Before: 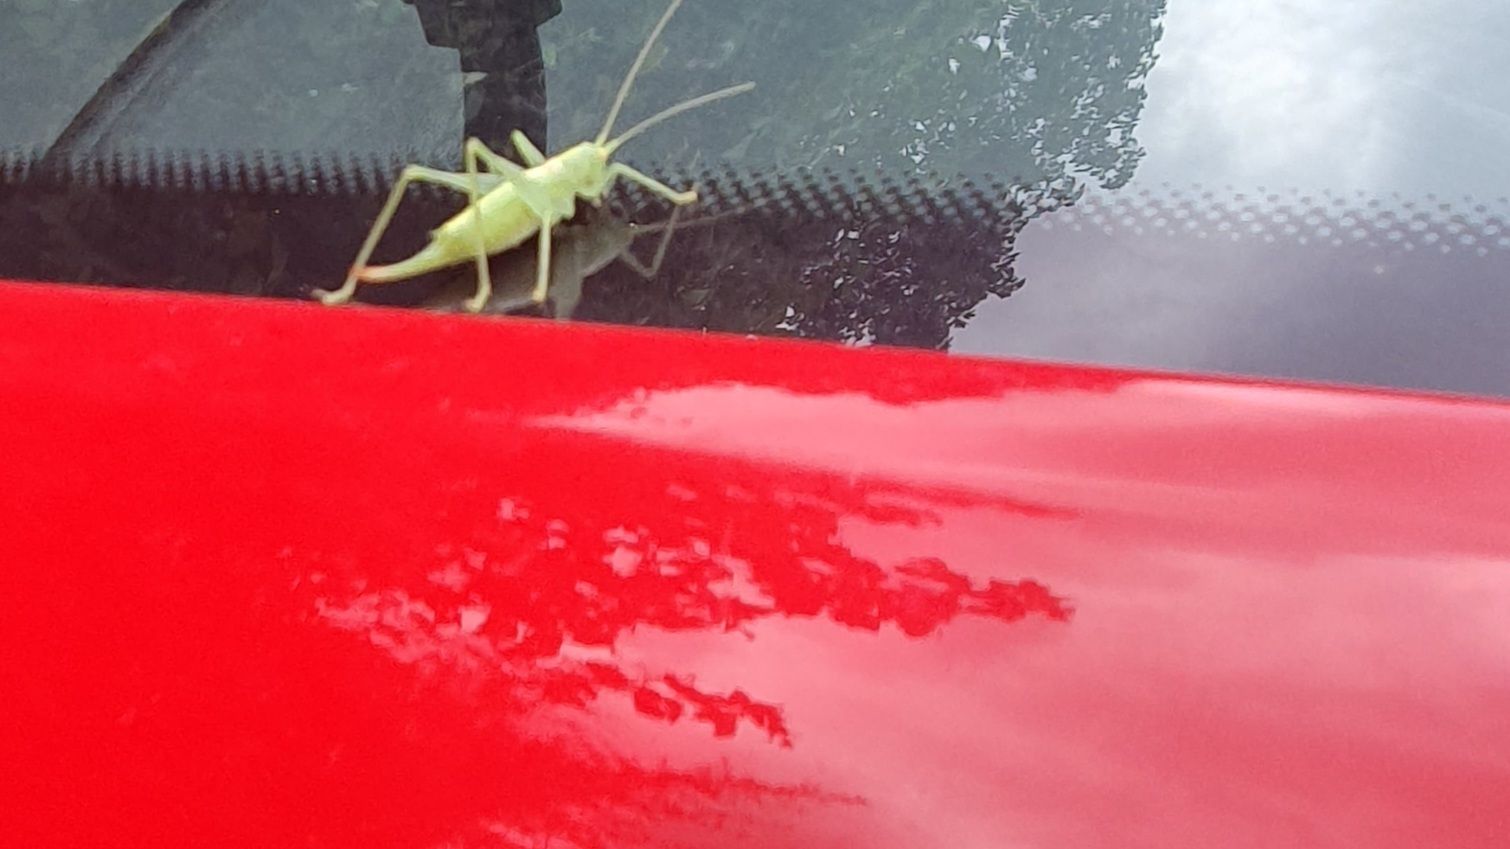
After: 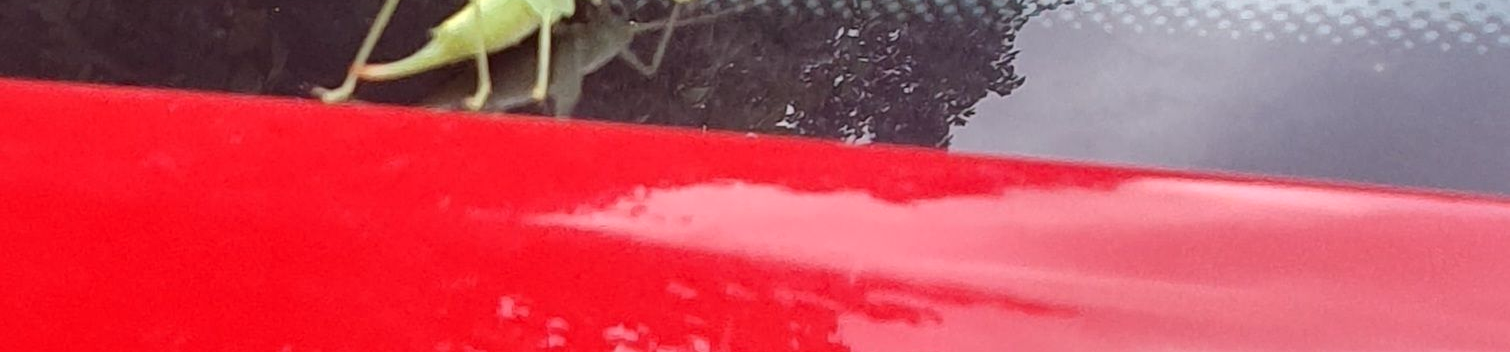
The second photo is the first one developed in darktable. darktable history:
local contrast: mode bilateral grid, contrast 20, coarseness 50, detail 120%, midtone range 0.2
crop and rotate: top 23.851%, bottom 34.683%
